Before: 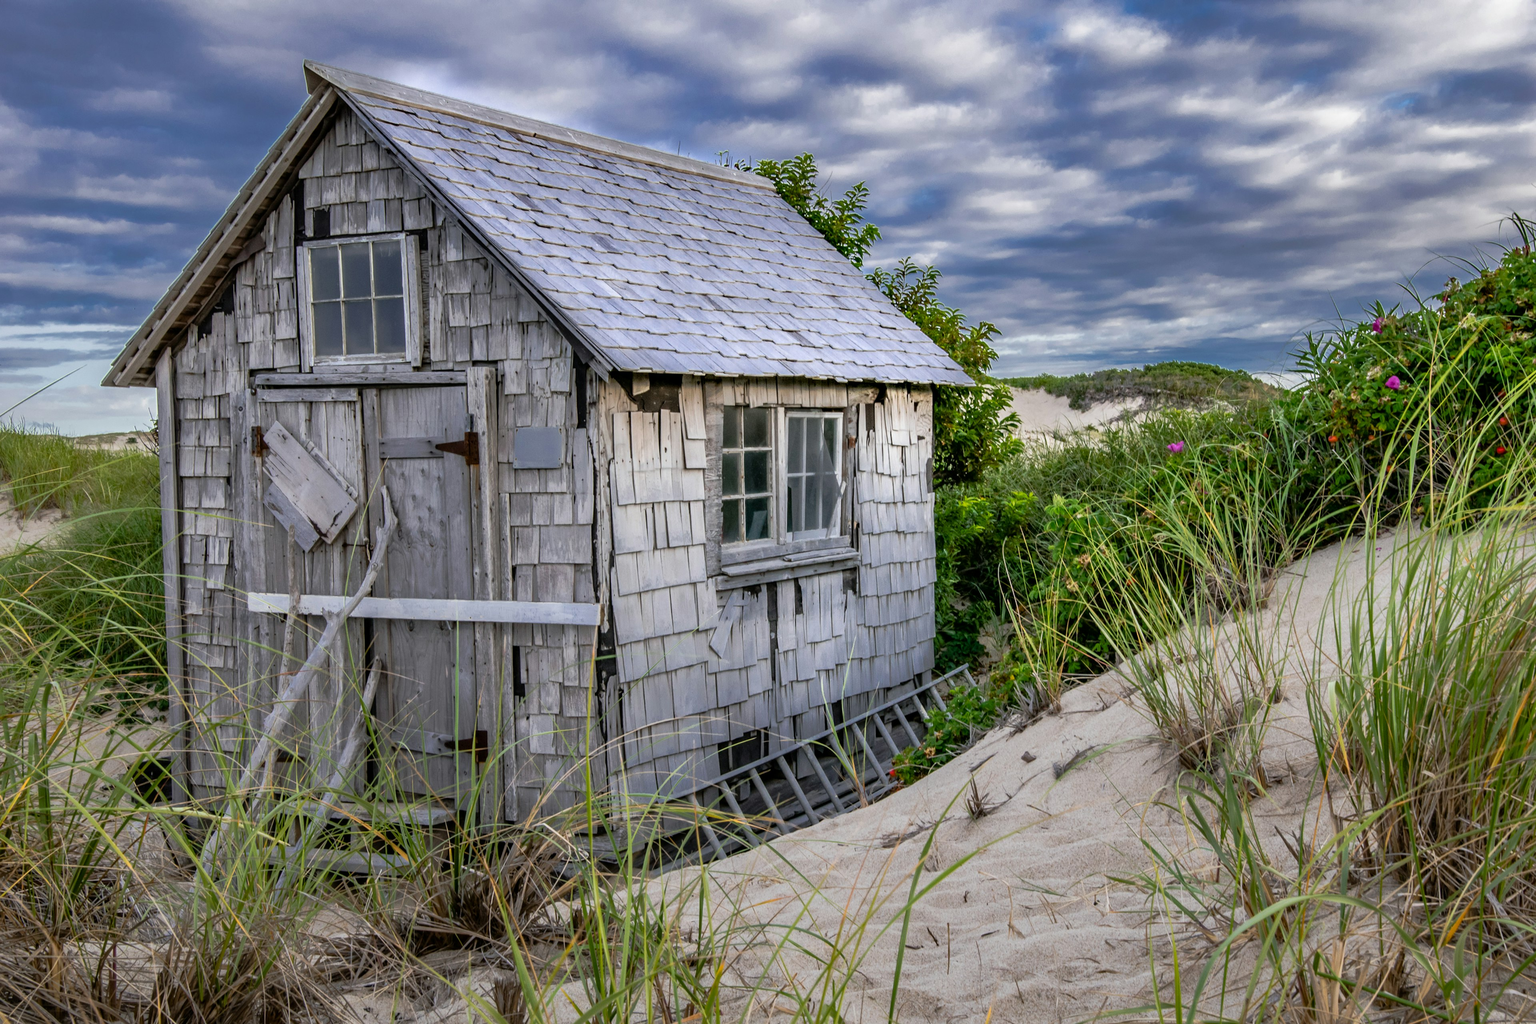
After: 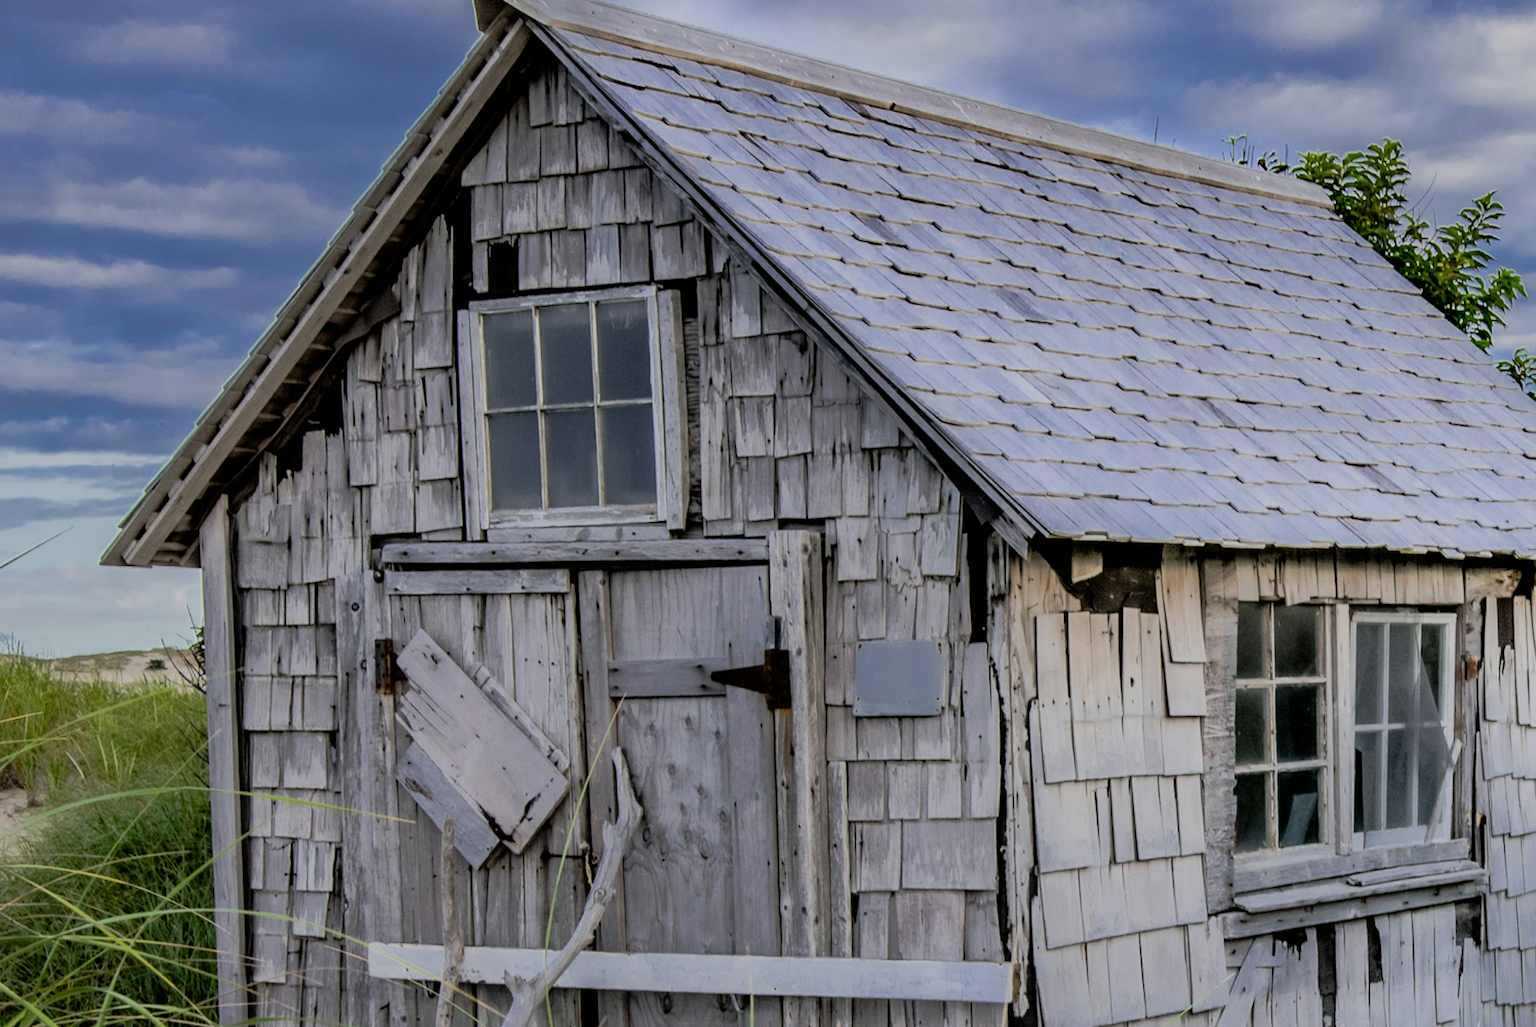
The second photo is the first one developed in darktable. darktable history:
filmic rgb: black relative exposure -6.15 EV, white relative exposure 6.96 EV, hardness 2.23, color science v6 (2022)
crop and rotate: left 3.047%, top 7.509%, right 42.236%, bottom 37.598%
